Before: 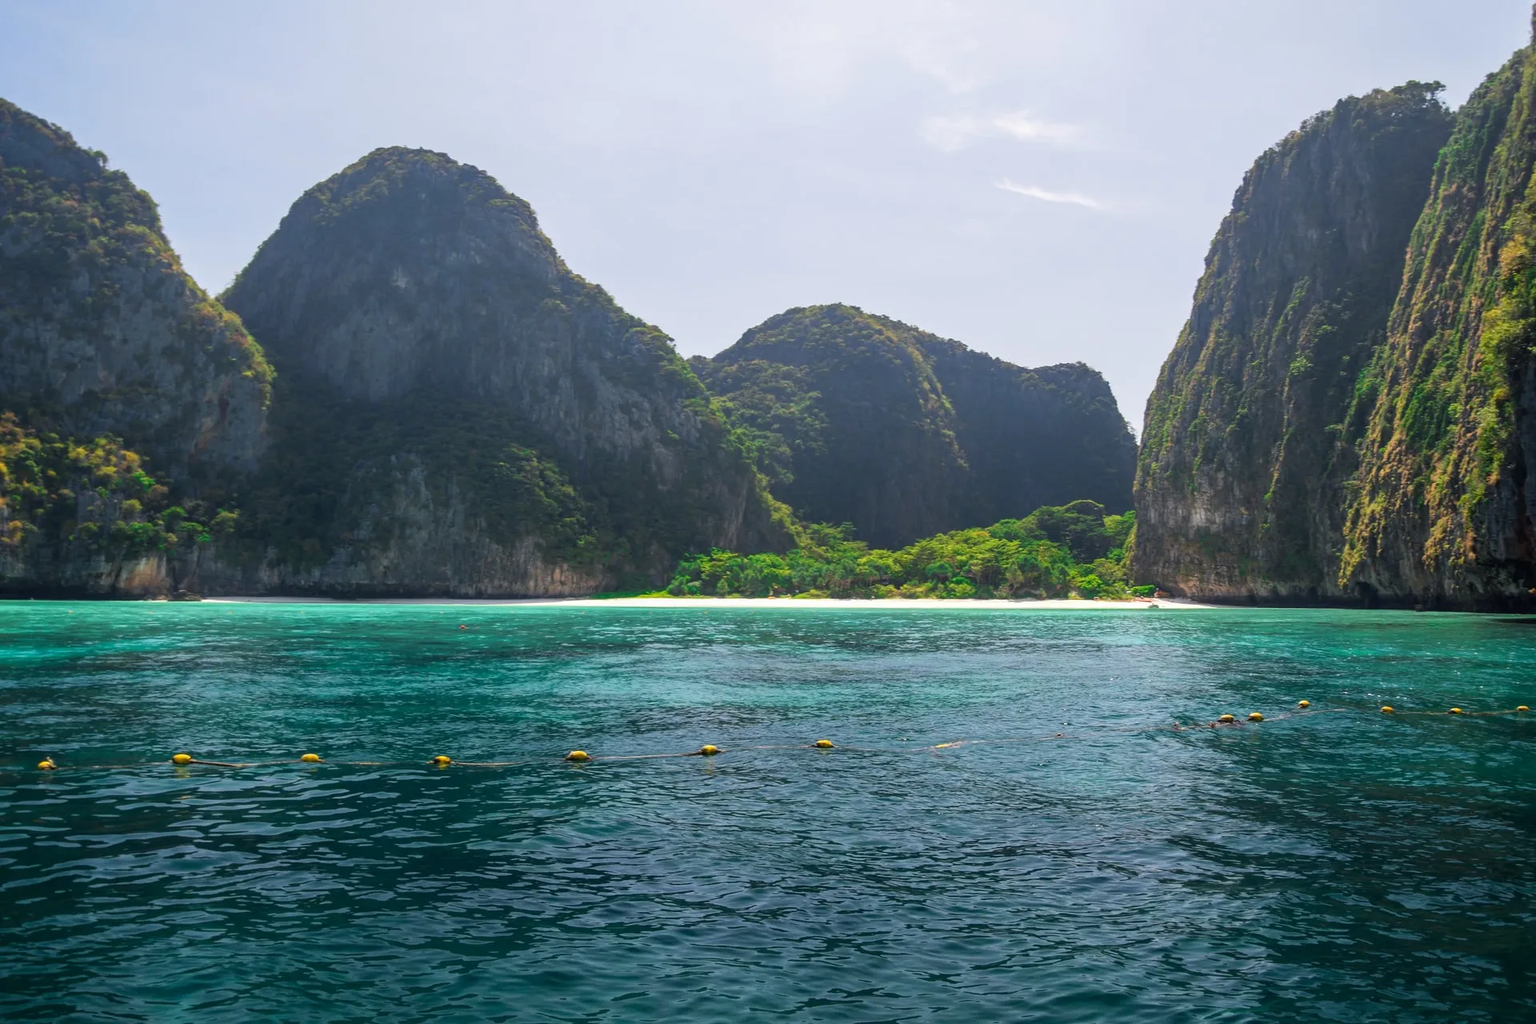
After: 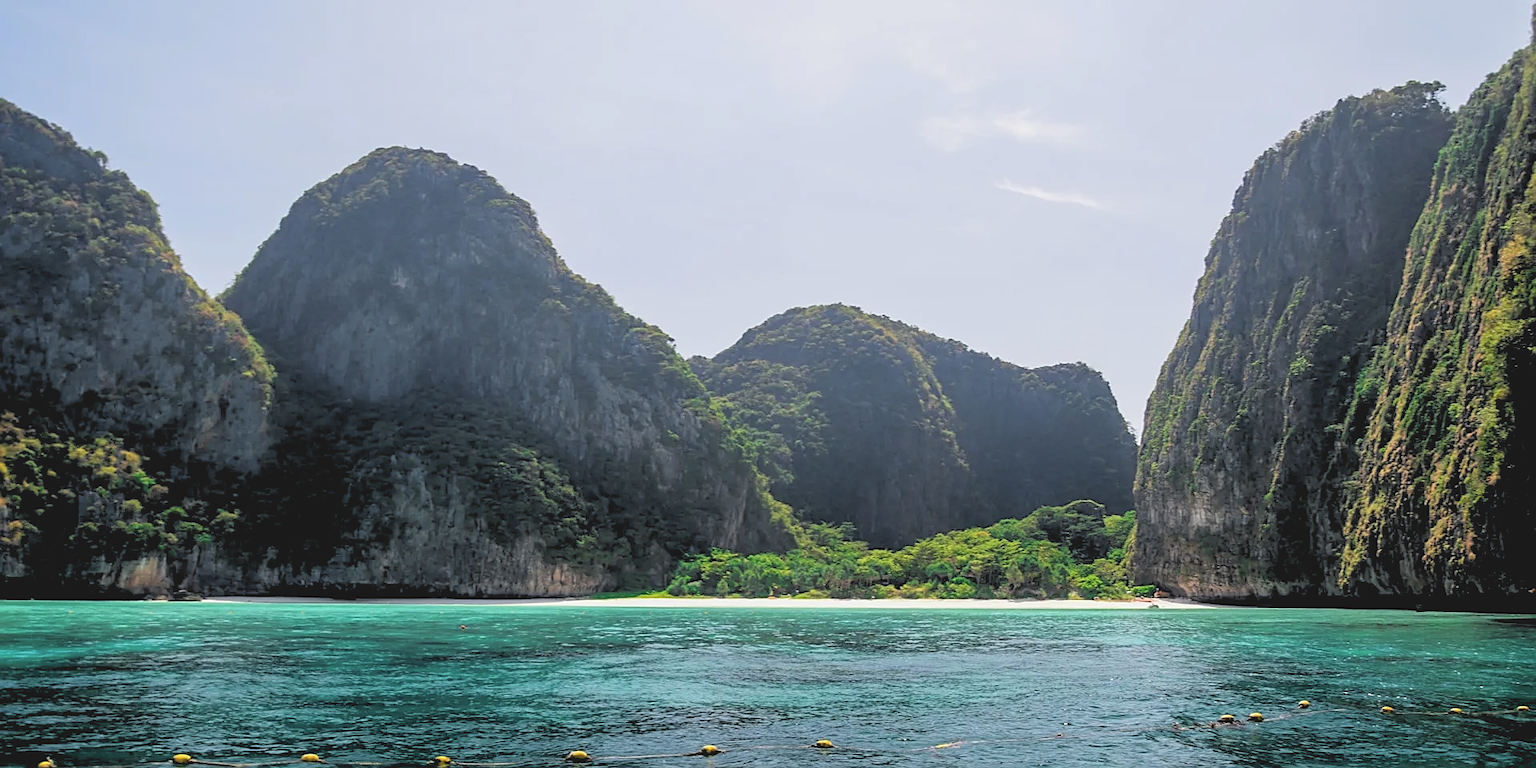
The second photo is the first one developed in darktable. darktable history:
crop: bottom 24.988%
rgb levels: levels [[0.029, 0.461, 0.922], [0, 0.5, 1], [0, 0.5, 1]]
sharpen: radius 1.967
contrast brightness saturation: contrast -0.15, brightness 0.05, saturation -0.12
